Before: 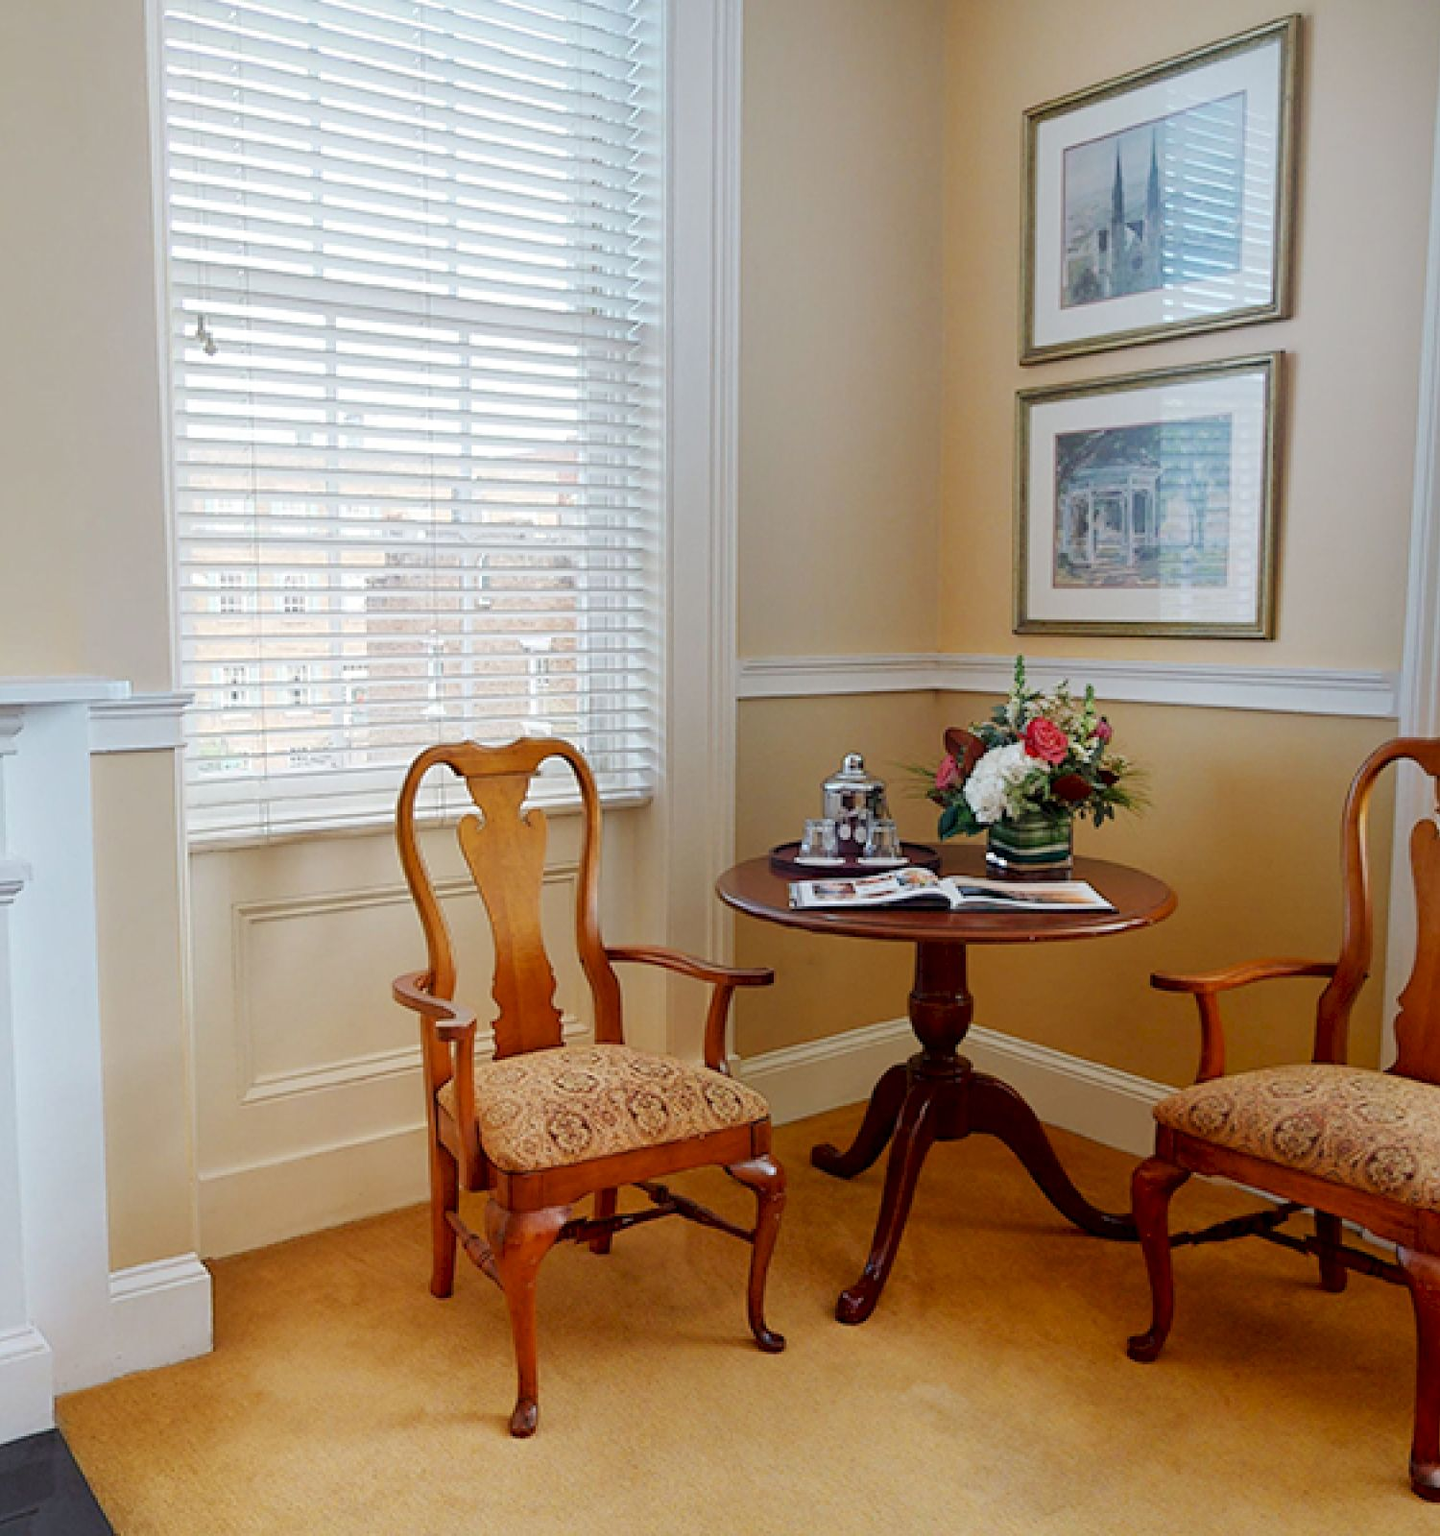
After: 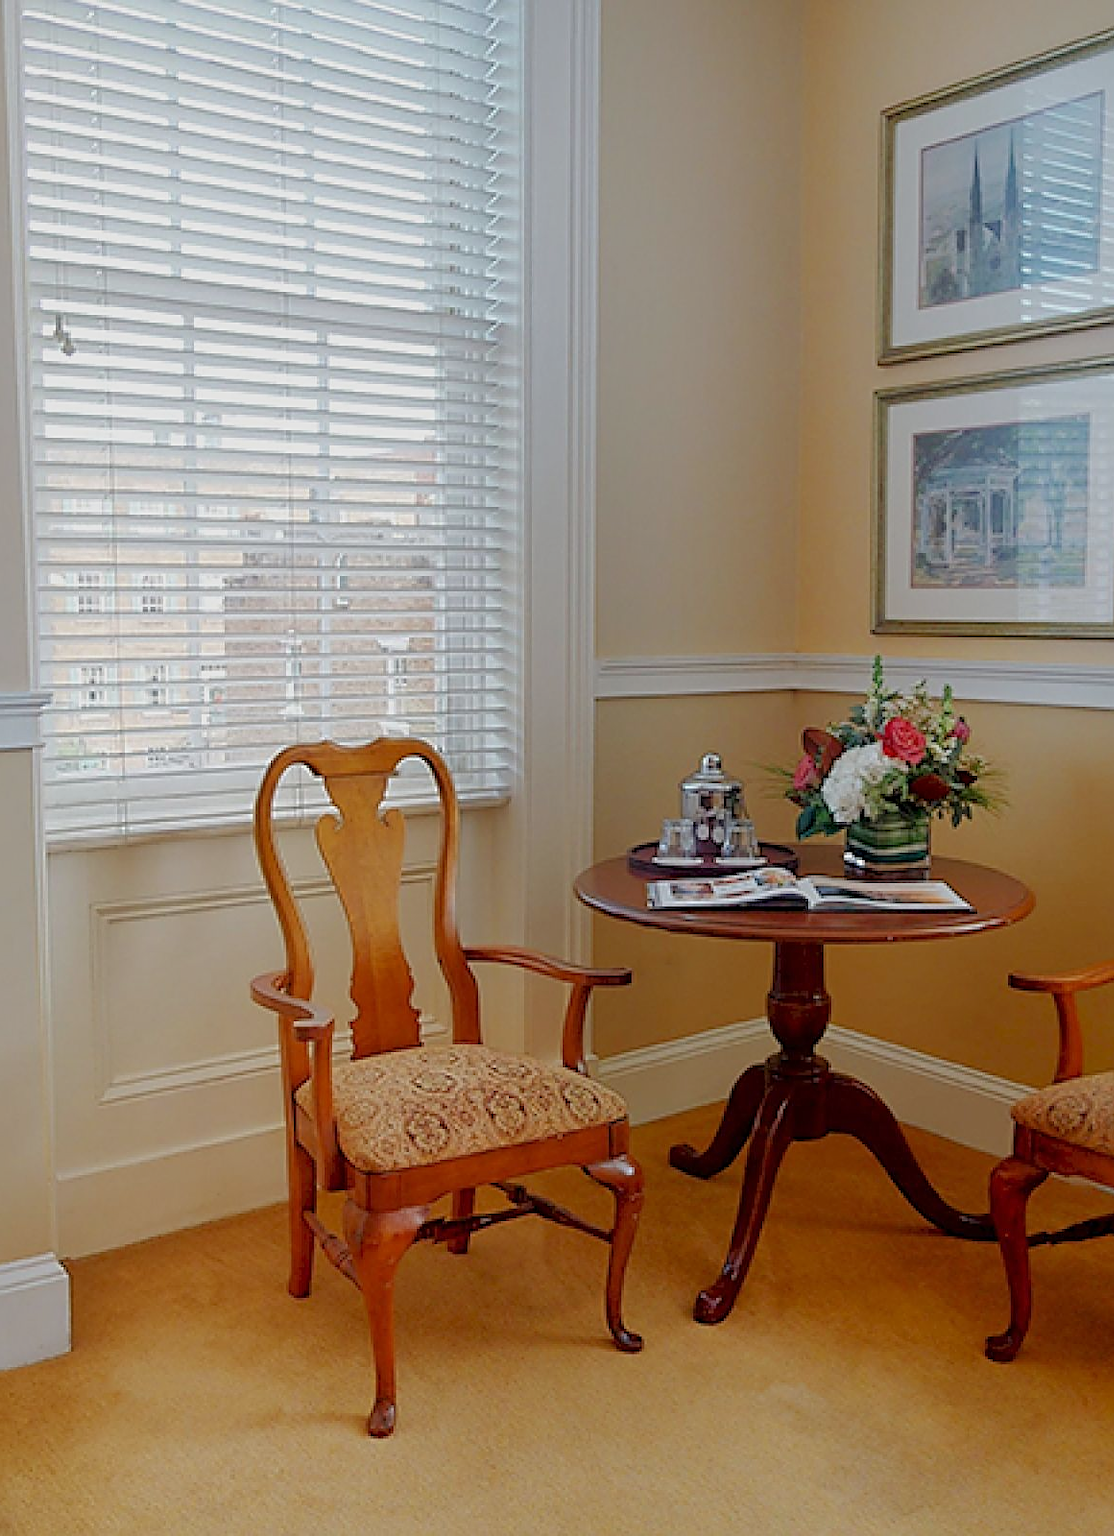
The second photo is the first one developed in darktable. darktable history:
crop: left 9.869%, right 12.698%
tone equalizer: -8 EV 0.257 EV, -7 EV 0.409 EV, -6 EV 0.45 EV, -5 EV 0.243 EV, -3 EV -0.284 EV, -2 EV -0.404 EV, -1 EV -0.423 EV, +0 EV -0.258 EV, edges refinement/feathering 500, mask exposure compensation -1.57 EV, preserve details no
sharpen: on, module defaults
